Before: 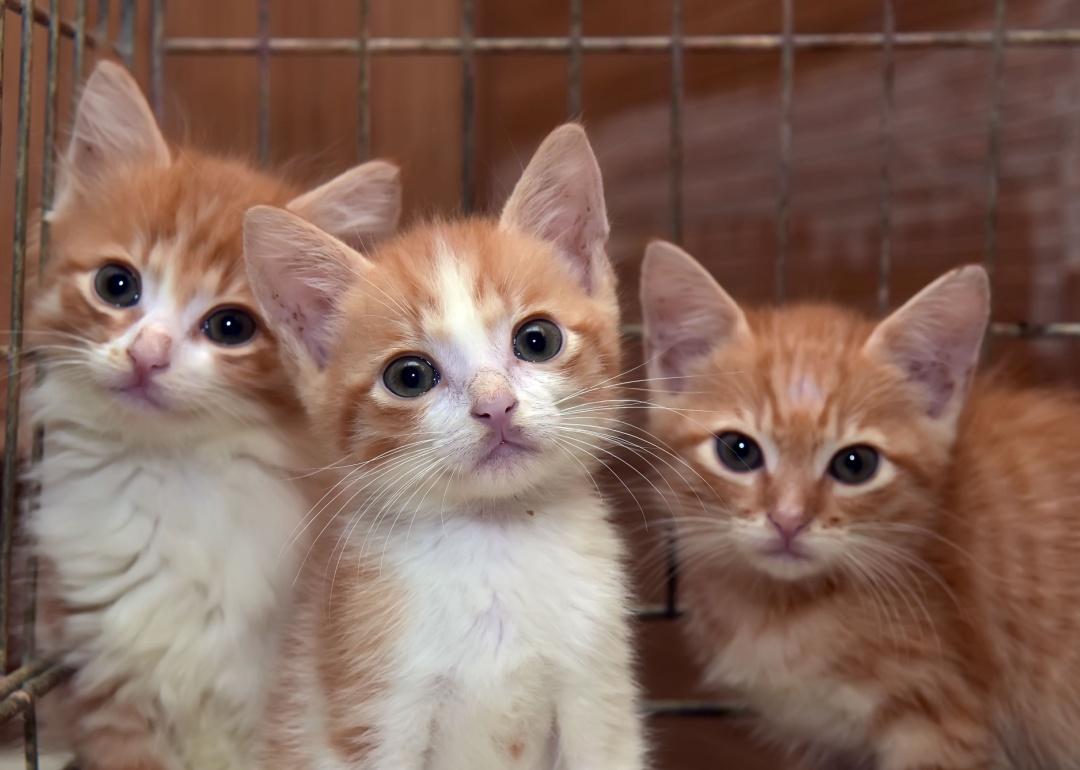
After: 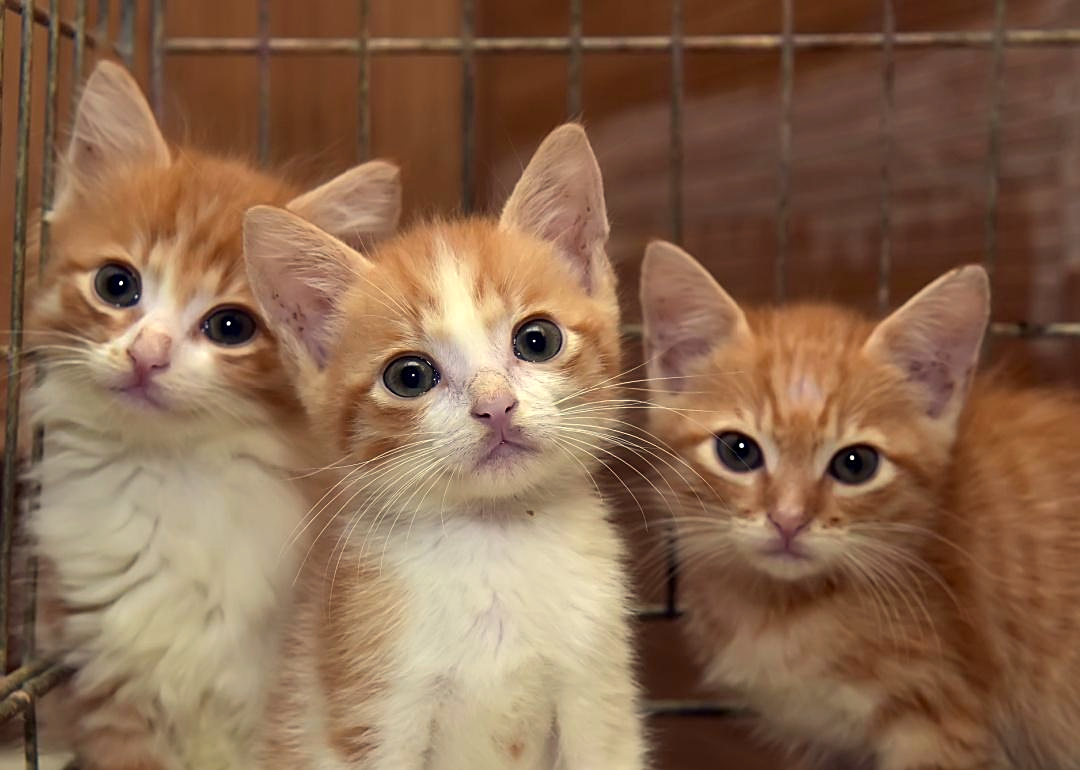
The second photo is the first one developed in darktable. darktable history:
sharpen: on, module defaults
color correction: highlights a* 1.47, highlights b* 17.64
